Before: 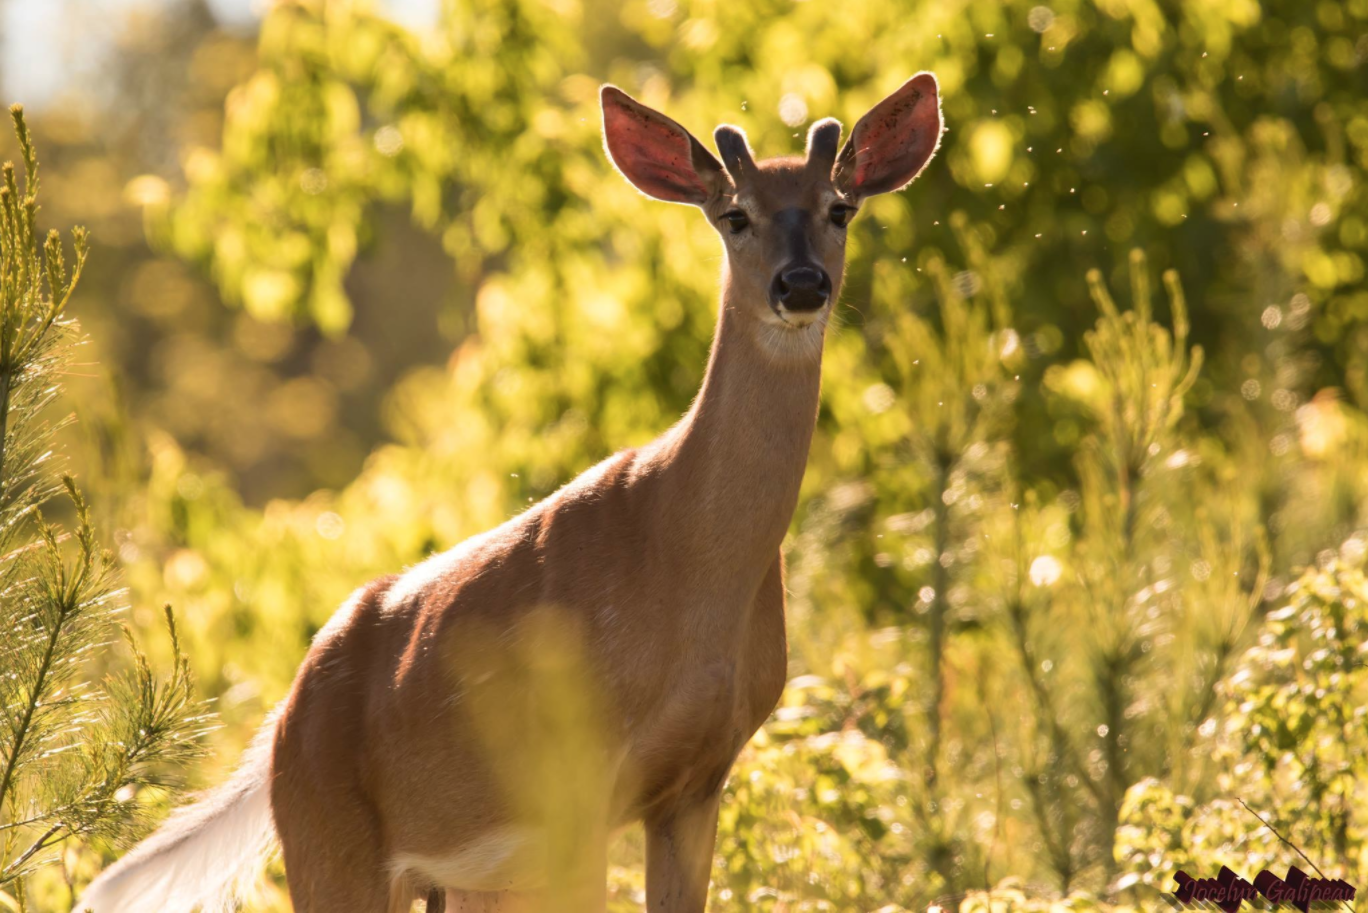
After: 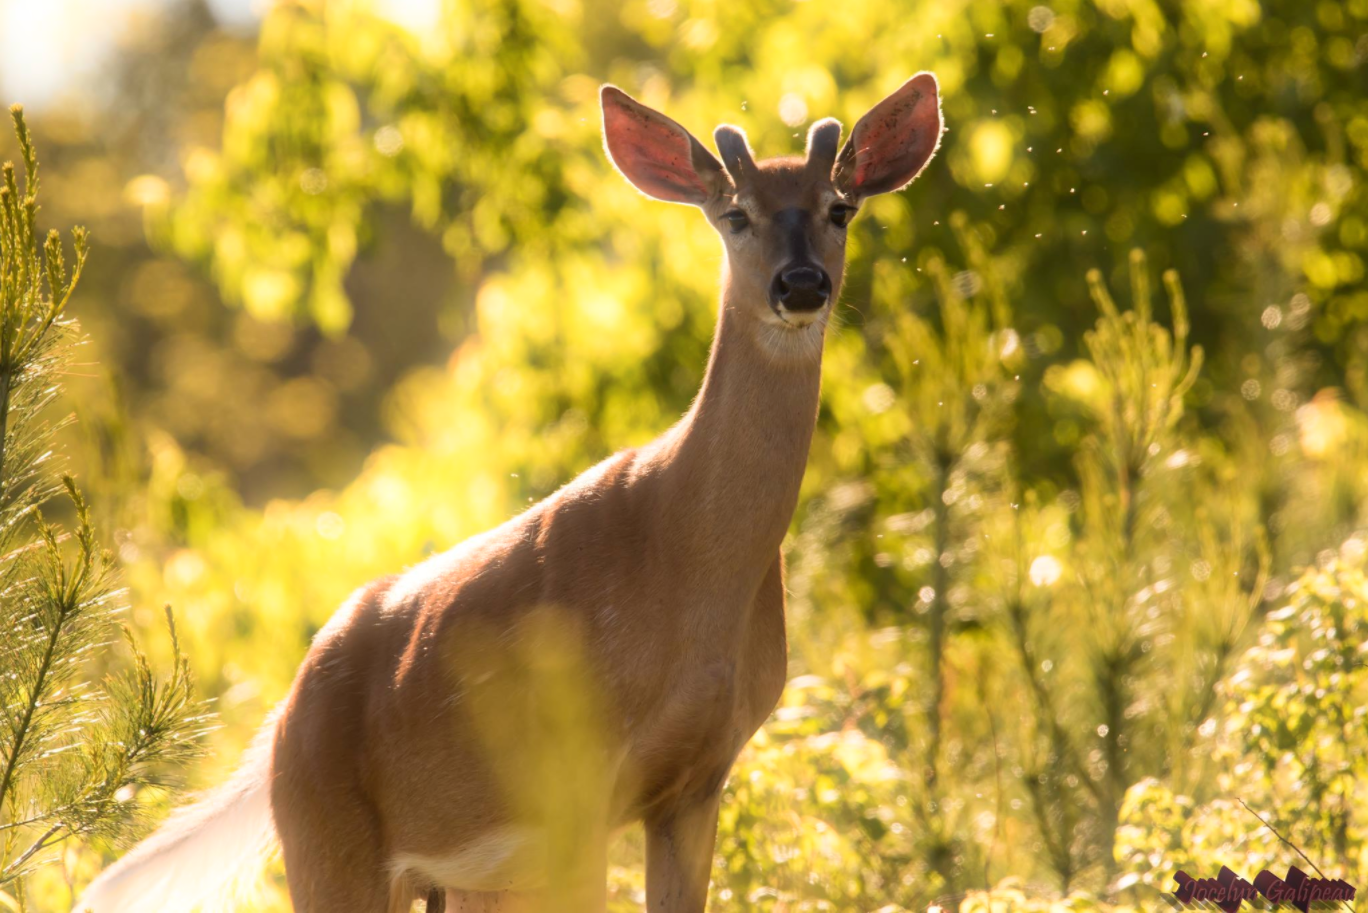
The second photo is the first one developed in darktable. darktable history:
exposure: compensate highlight preservation false
bloom: size 5%, threshold 95%, strength 15%
